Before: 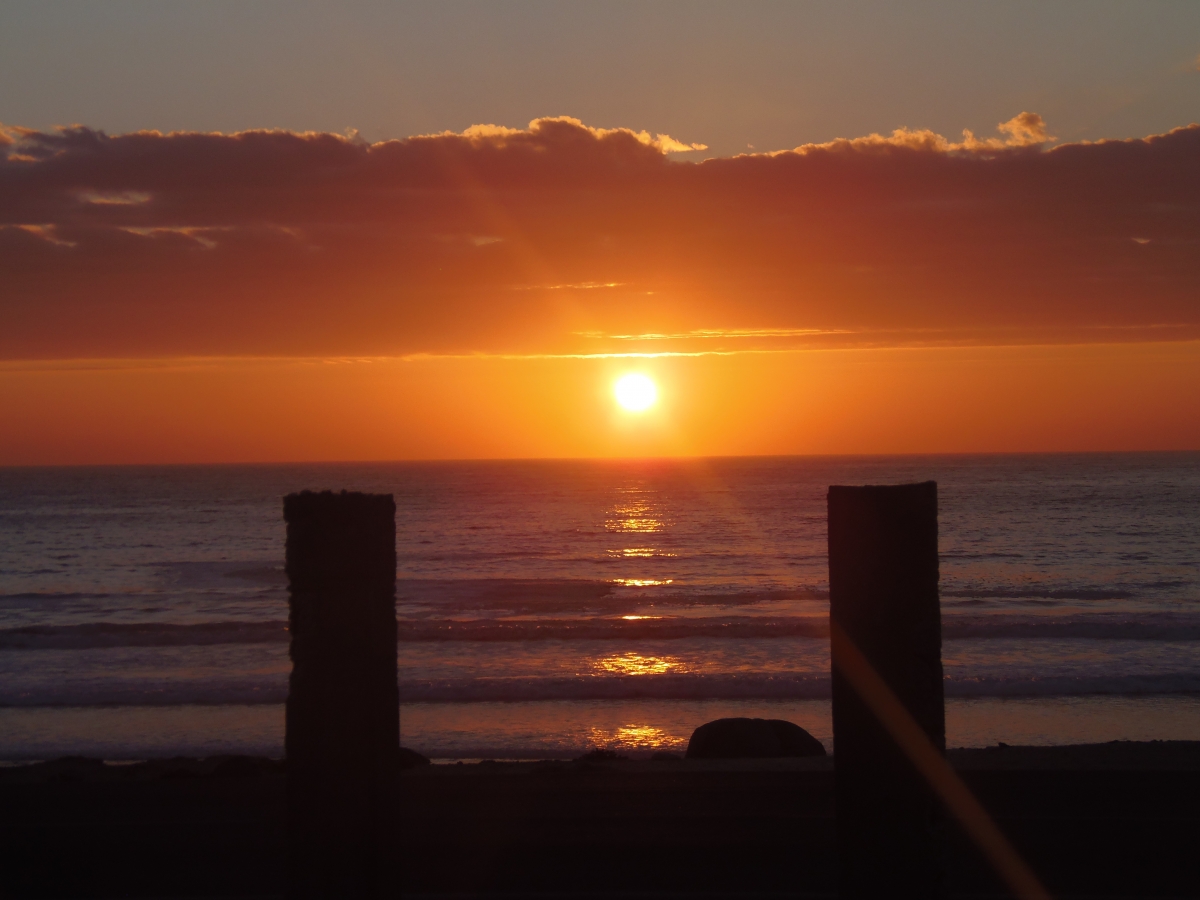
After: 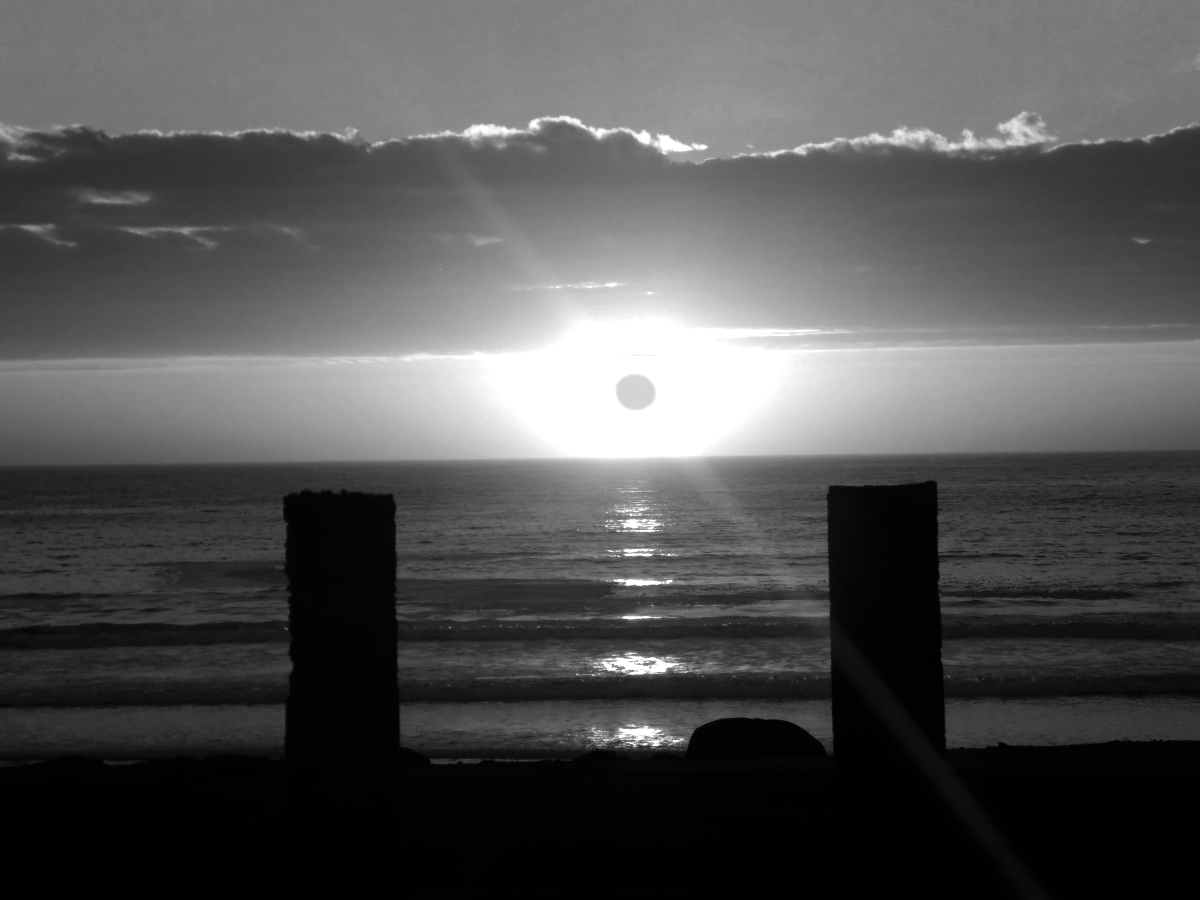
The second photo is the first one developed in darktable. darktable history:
color zones: curves: ch0 [(0, 0.554) (0.146, 0.662) (0.293, 0.86) (0.503, 0.774) (0.637, 0.106) (0.74, 0.072) (0.866, 0.488) (0.998, 0.569)]; ch1 [(0, 0) (0.143, 0) (0.286, 0) (0.429, 0) (0.571, 0) (0.714, 0) (0.857, 0)]
filmic rgb: black relative exposure -7.65 EV, white relative exposure 4.56 EV, hardness 3.61
